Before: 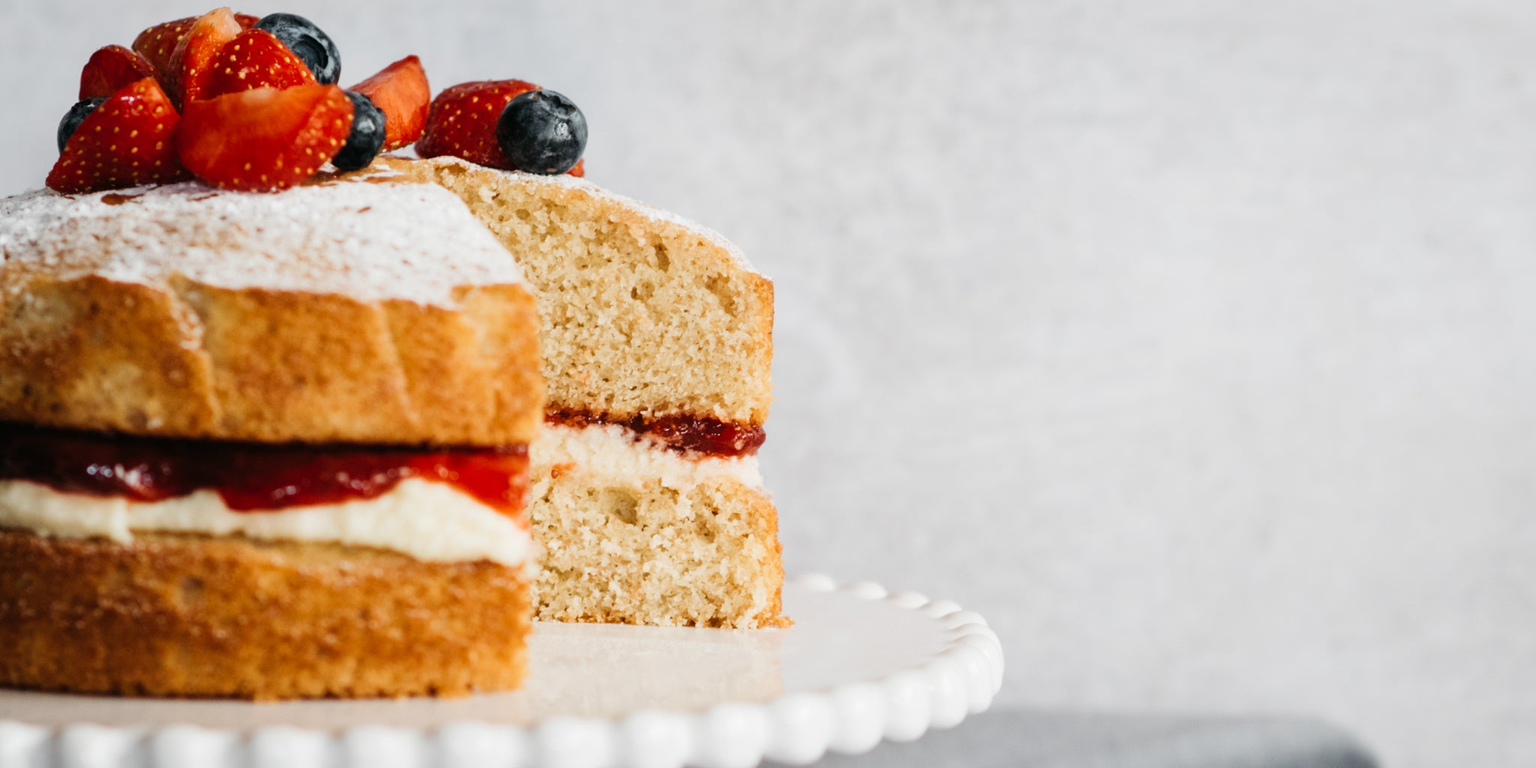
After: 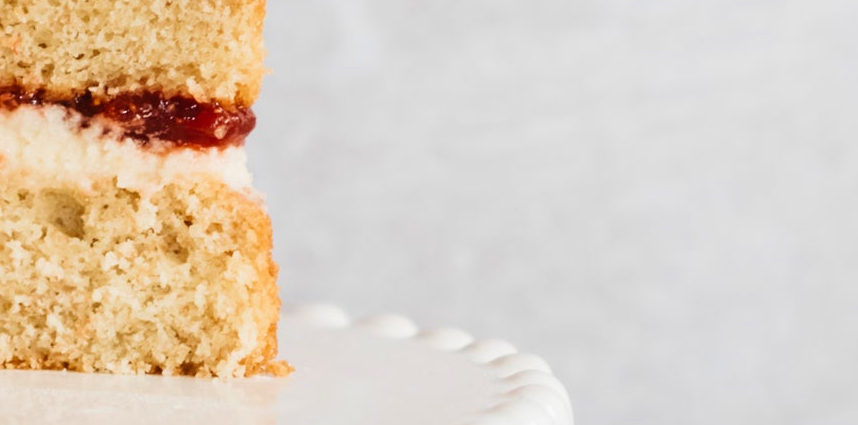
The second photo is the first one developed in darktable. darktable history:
crop: left 37.39%, top 45.109%, right 20.668%, bottom 13.342%
velvia: on, module defaults
exposure: compensate highlight preservation false
